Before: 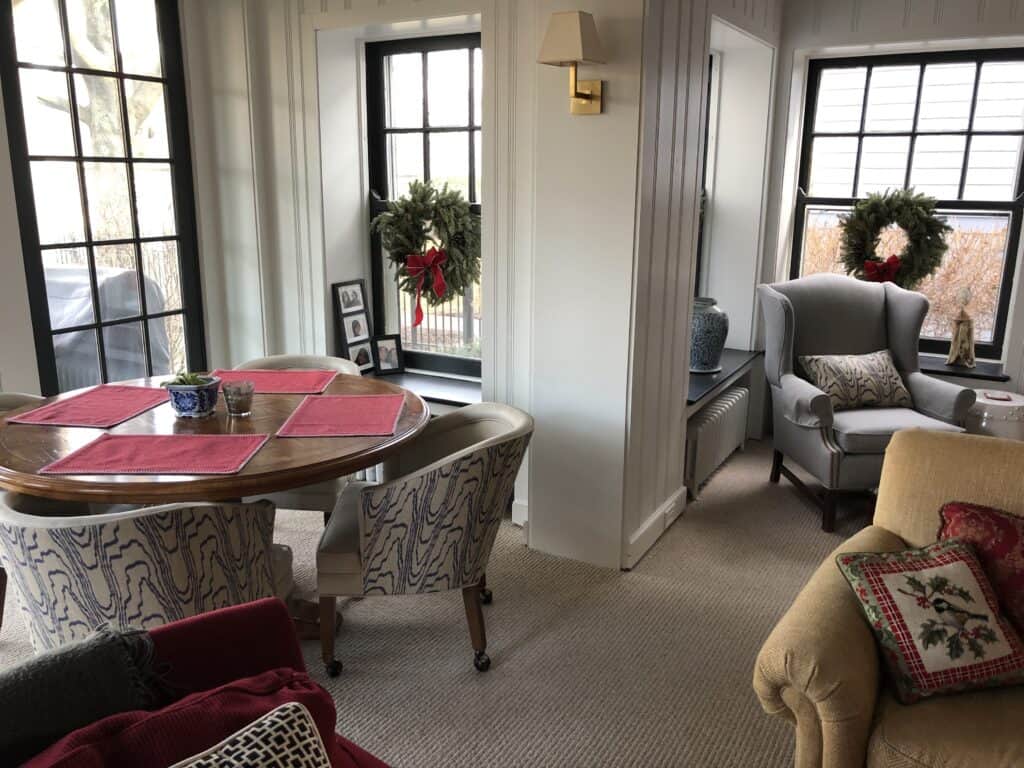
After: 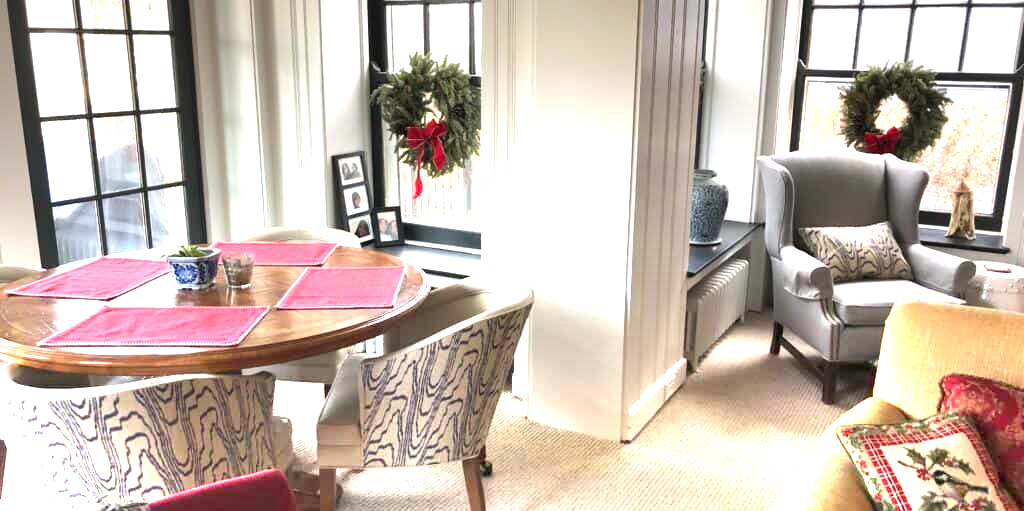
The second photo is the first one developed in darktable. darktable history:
exposure: black level correction 0, exposure 0.5 EV, compensate exposure bias true, compensate highlight preservation false
graduated density: density -3.9 EV
crop: top 16.727%, bottom 16.727%
